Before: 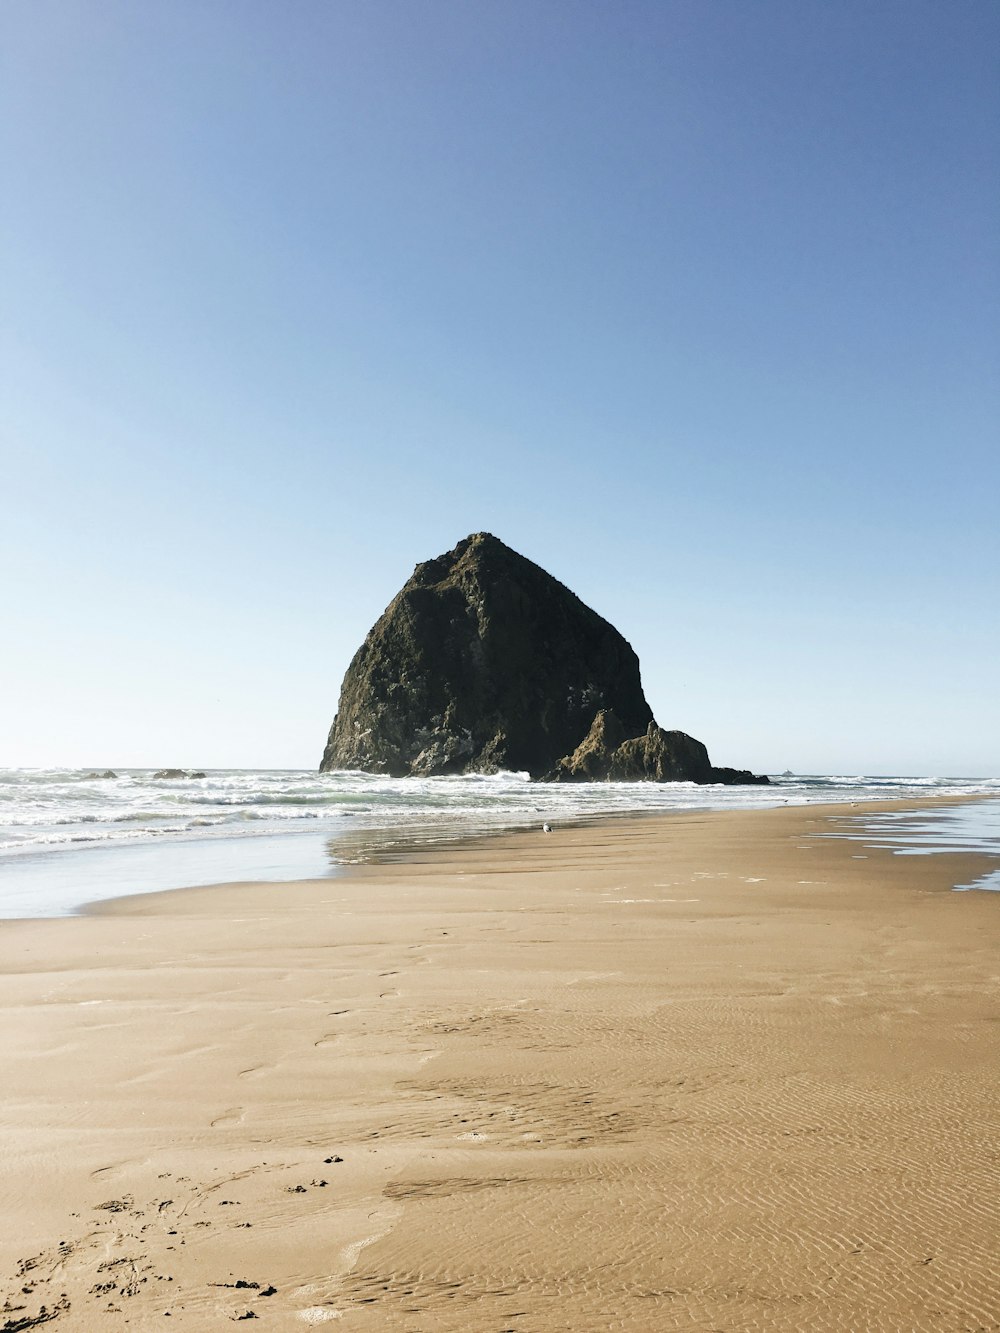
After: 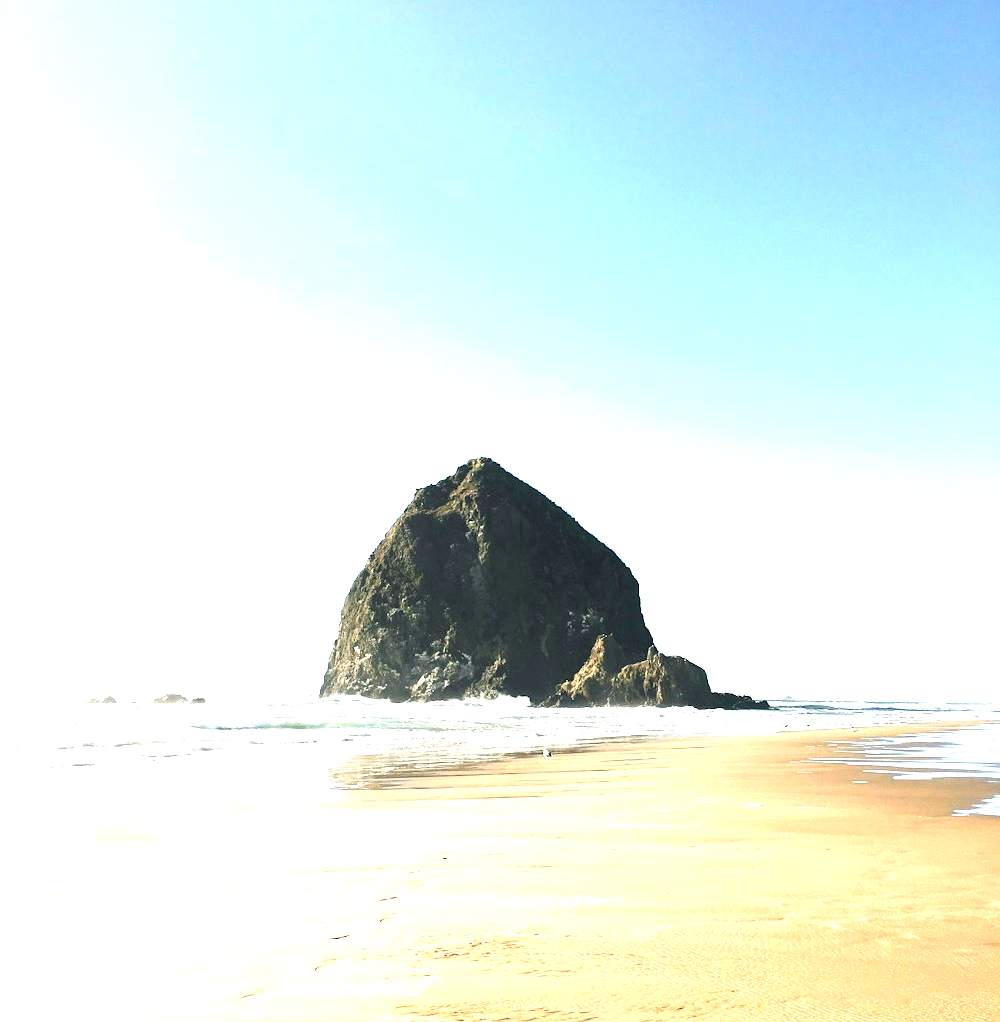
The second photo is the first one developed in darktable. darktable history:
crop: top 5.667%, bottom 17.637%
exposure: black level correction 0, exposure 1.5 EV, compensate highlight preservation false
